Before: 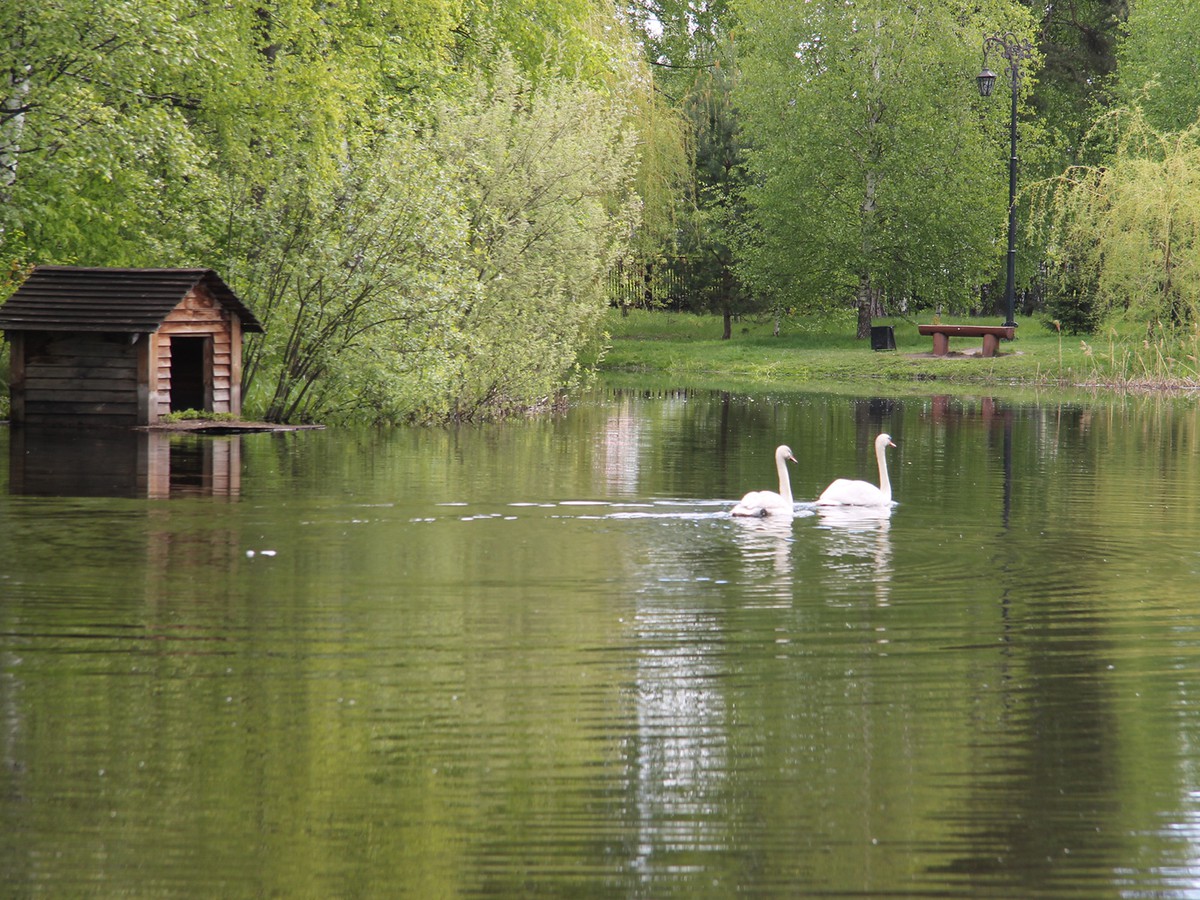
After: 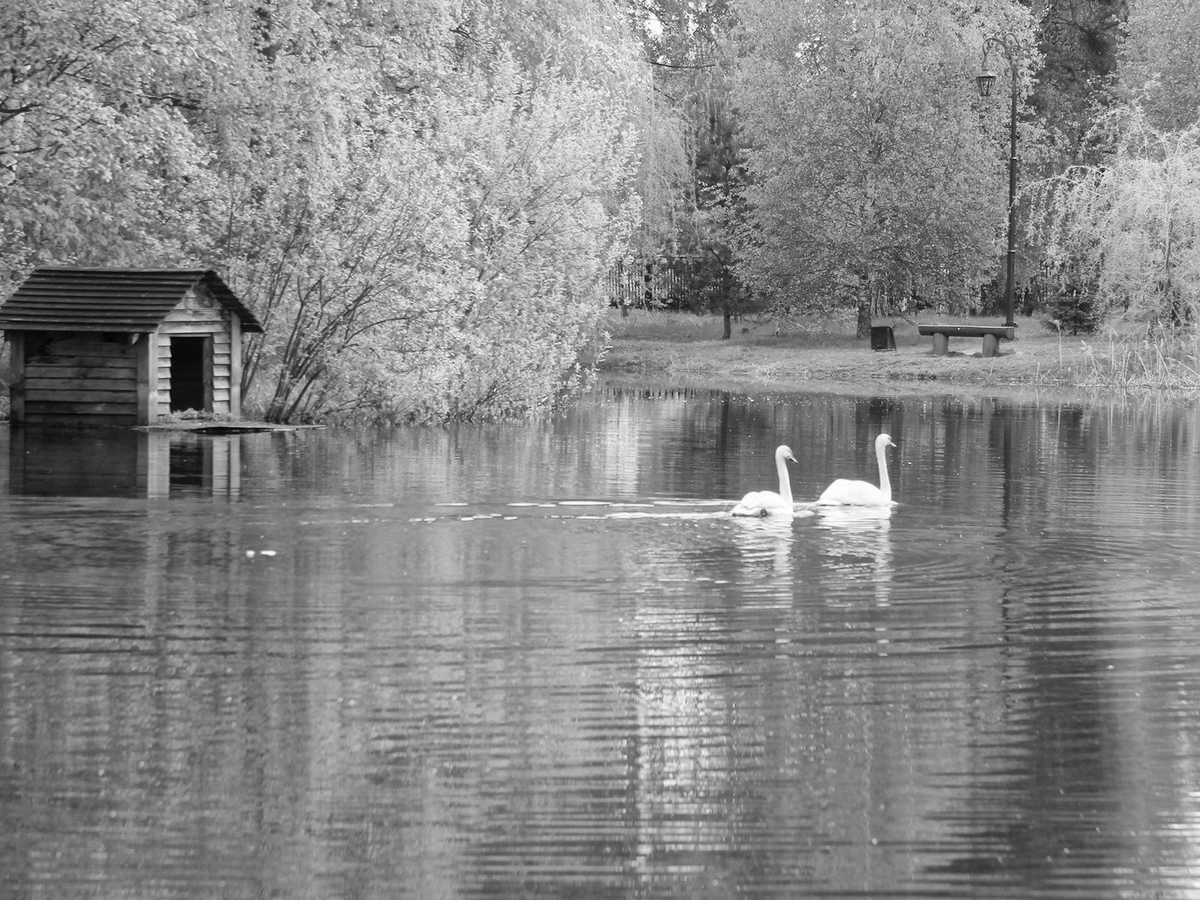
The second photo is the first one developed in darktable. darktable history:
monochrome: a 32, b 64, size 2.3
global tonemap: drago (1, 100), detail 1
